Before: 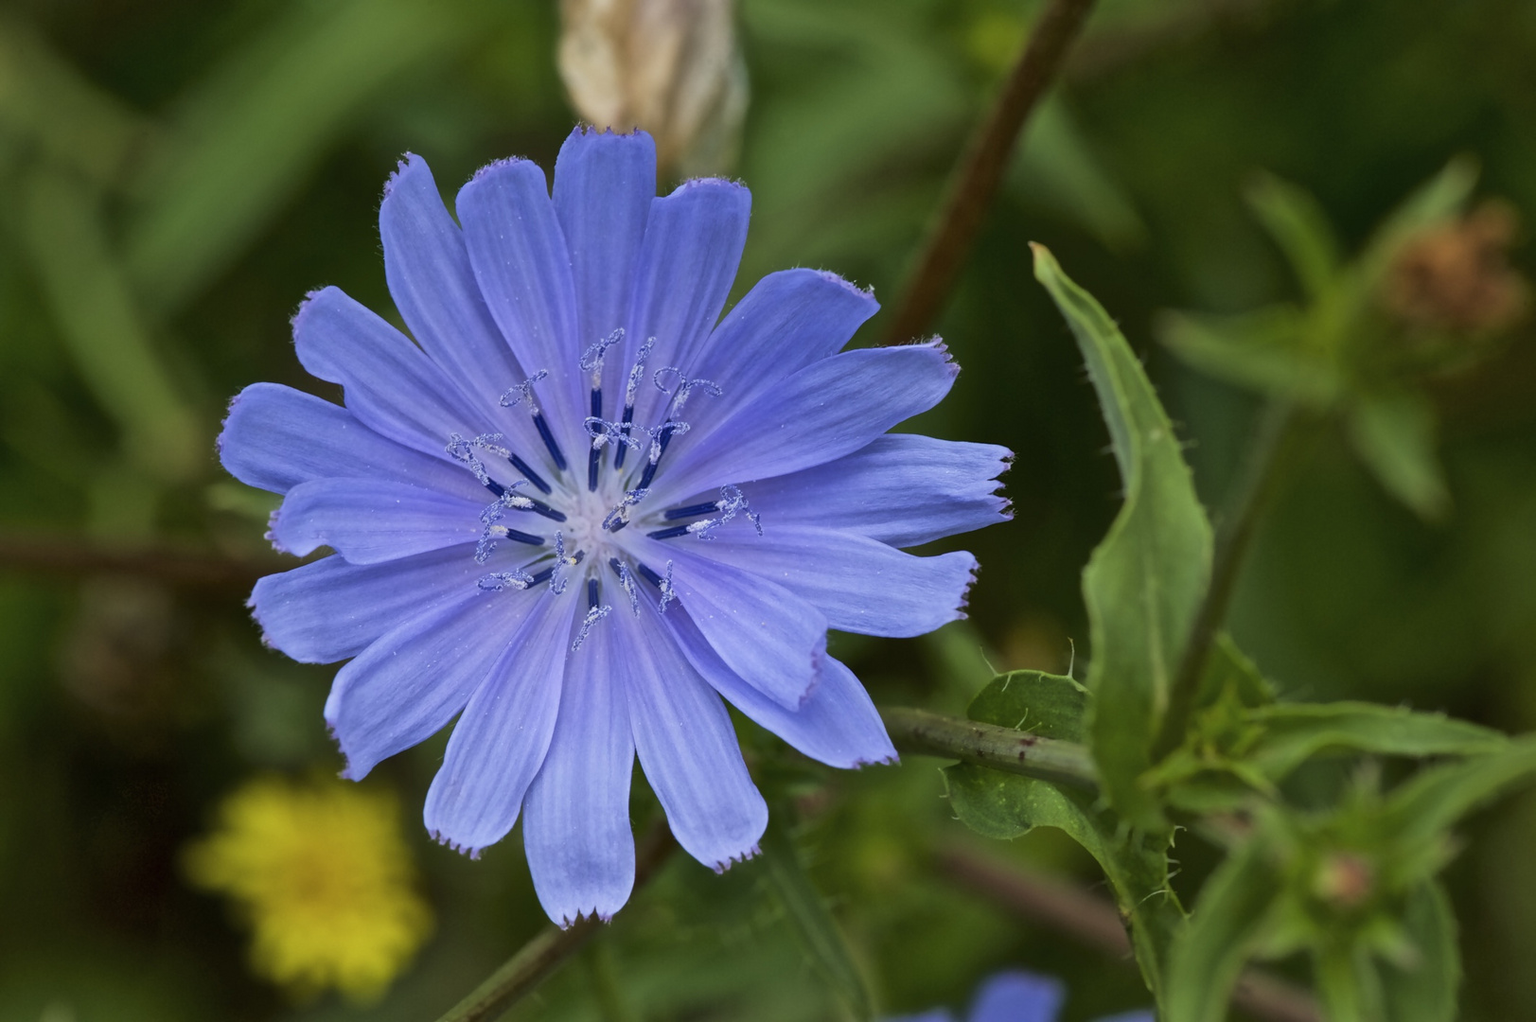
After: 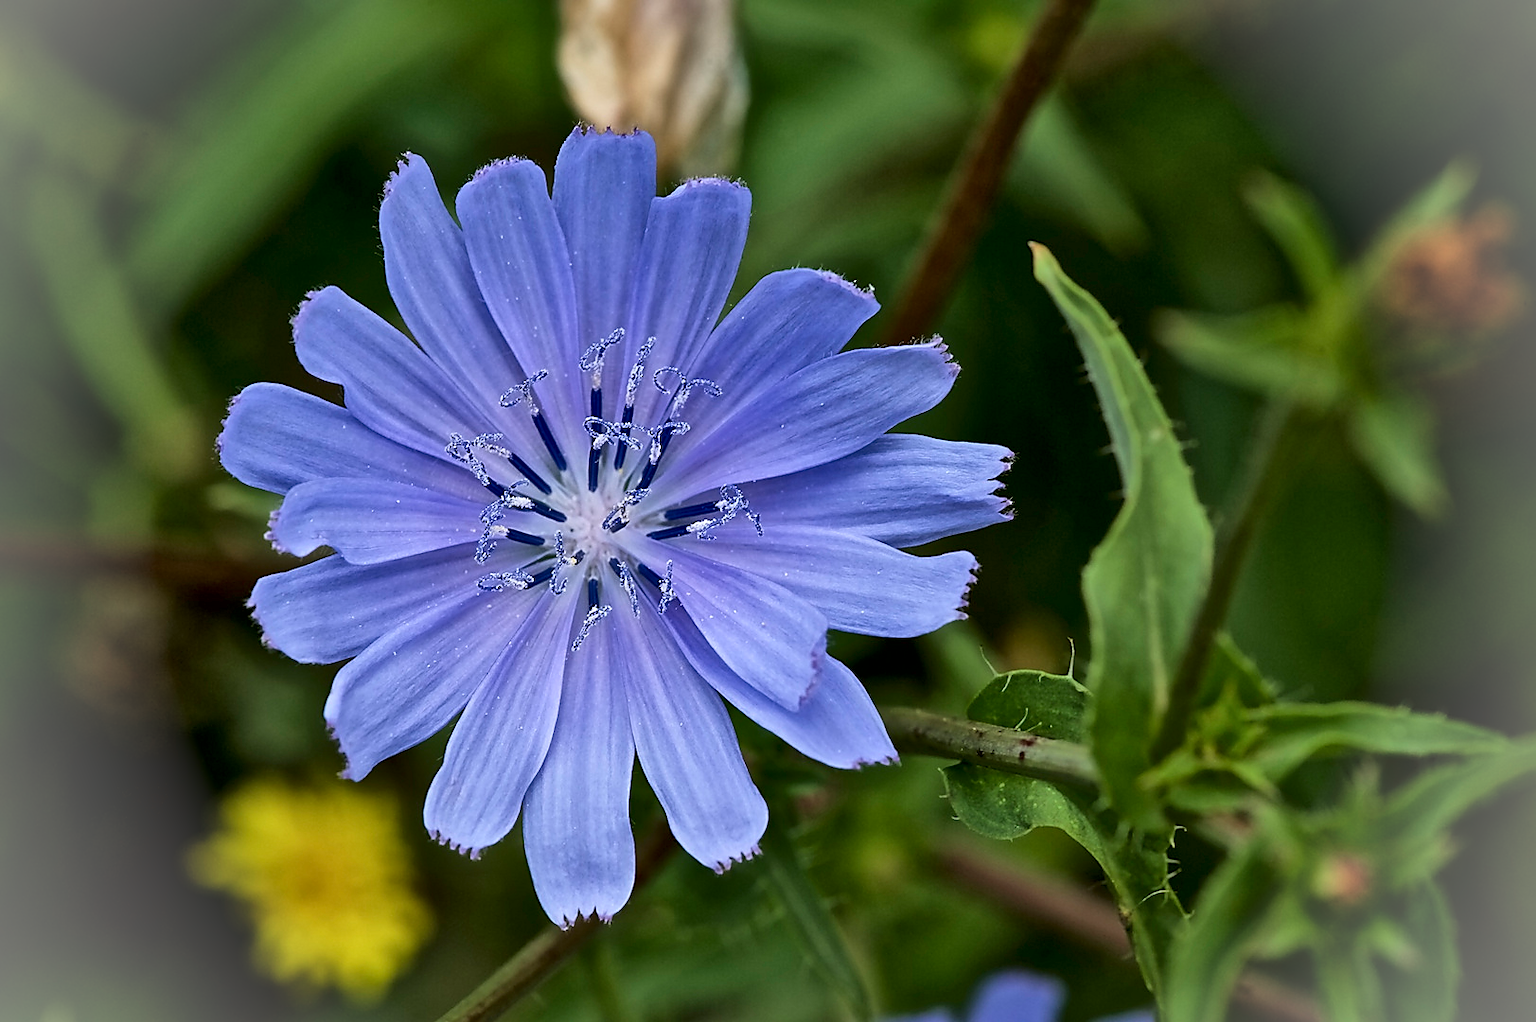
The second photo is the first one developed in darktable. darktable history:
vignetting: fall-off radius 60.62%, brightness 0.282, saturation 0.001
sharpen: radius 1.351, amount 1.255, threshold 0.763
local contrast: mode bilateral grid, contrast 25, coarseness 59, detail 152%, midtone range 0.2
